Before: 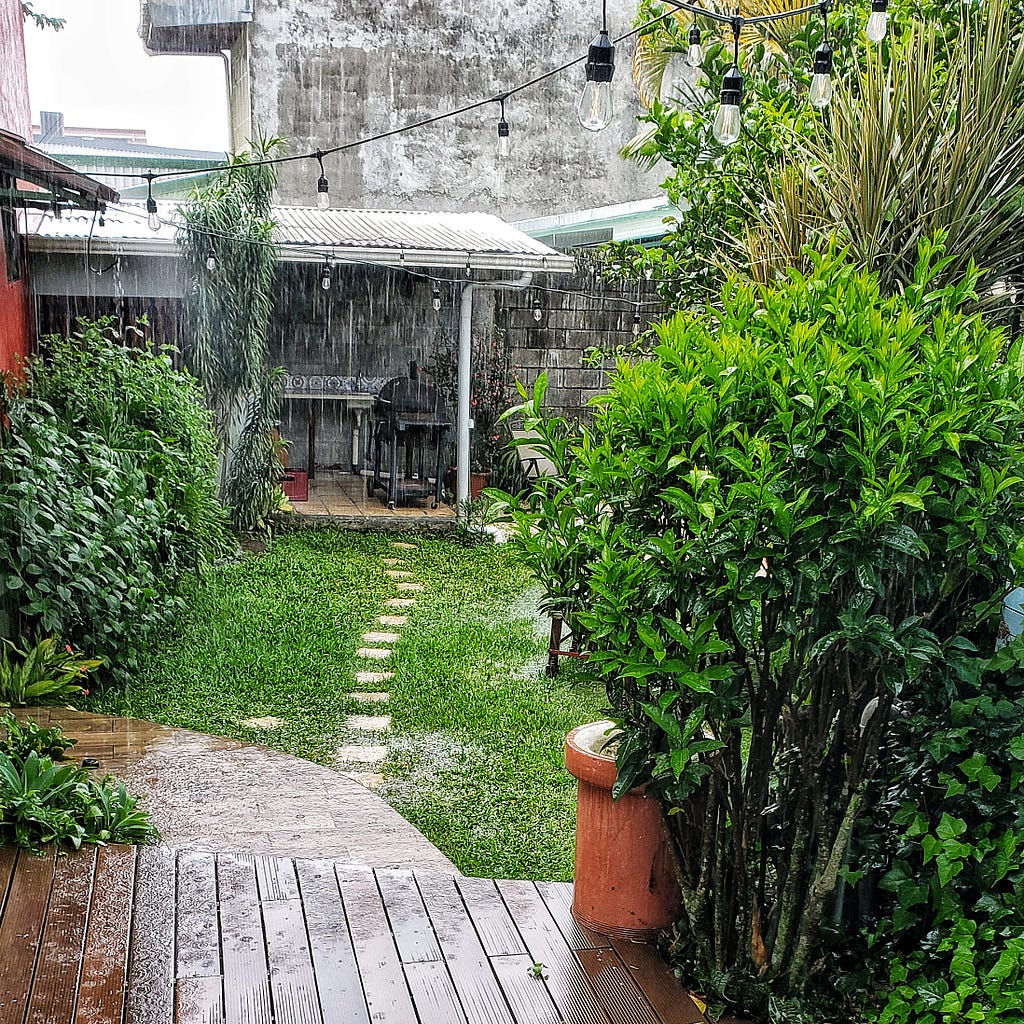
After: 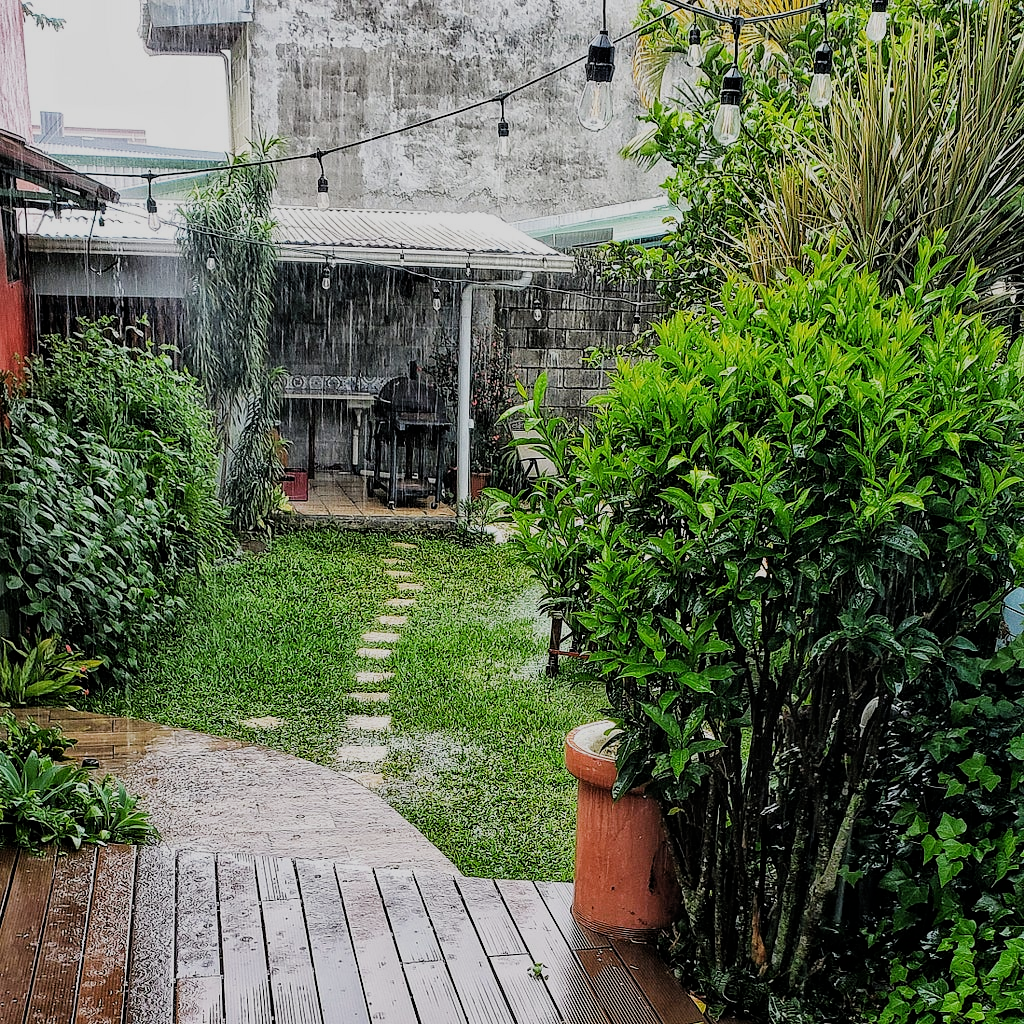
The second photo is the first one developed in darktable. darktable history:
filmic rgb: black relative exposure -7.65 EV, white relative exposure 4.56 EV, hardness 3.61, contrast 1.058
